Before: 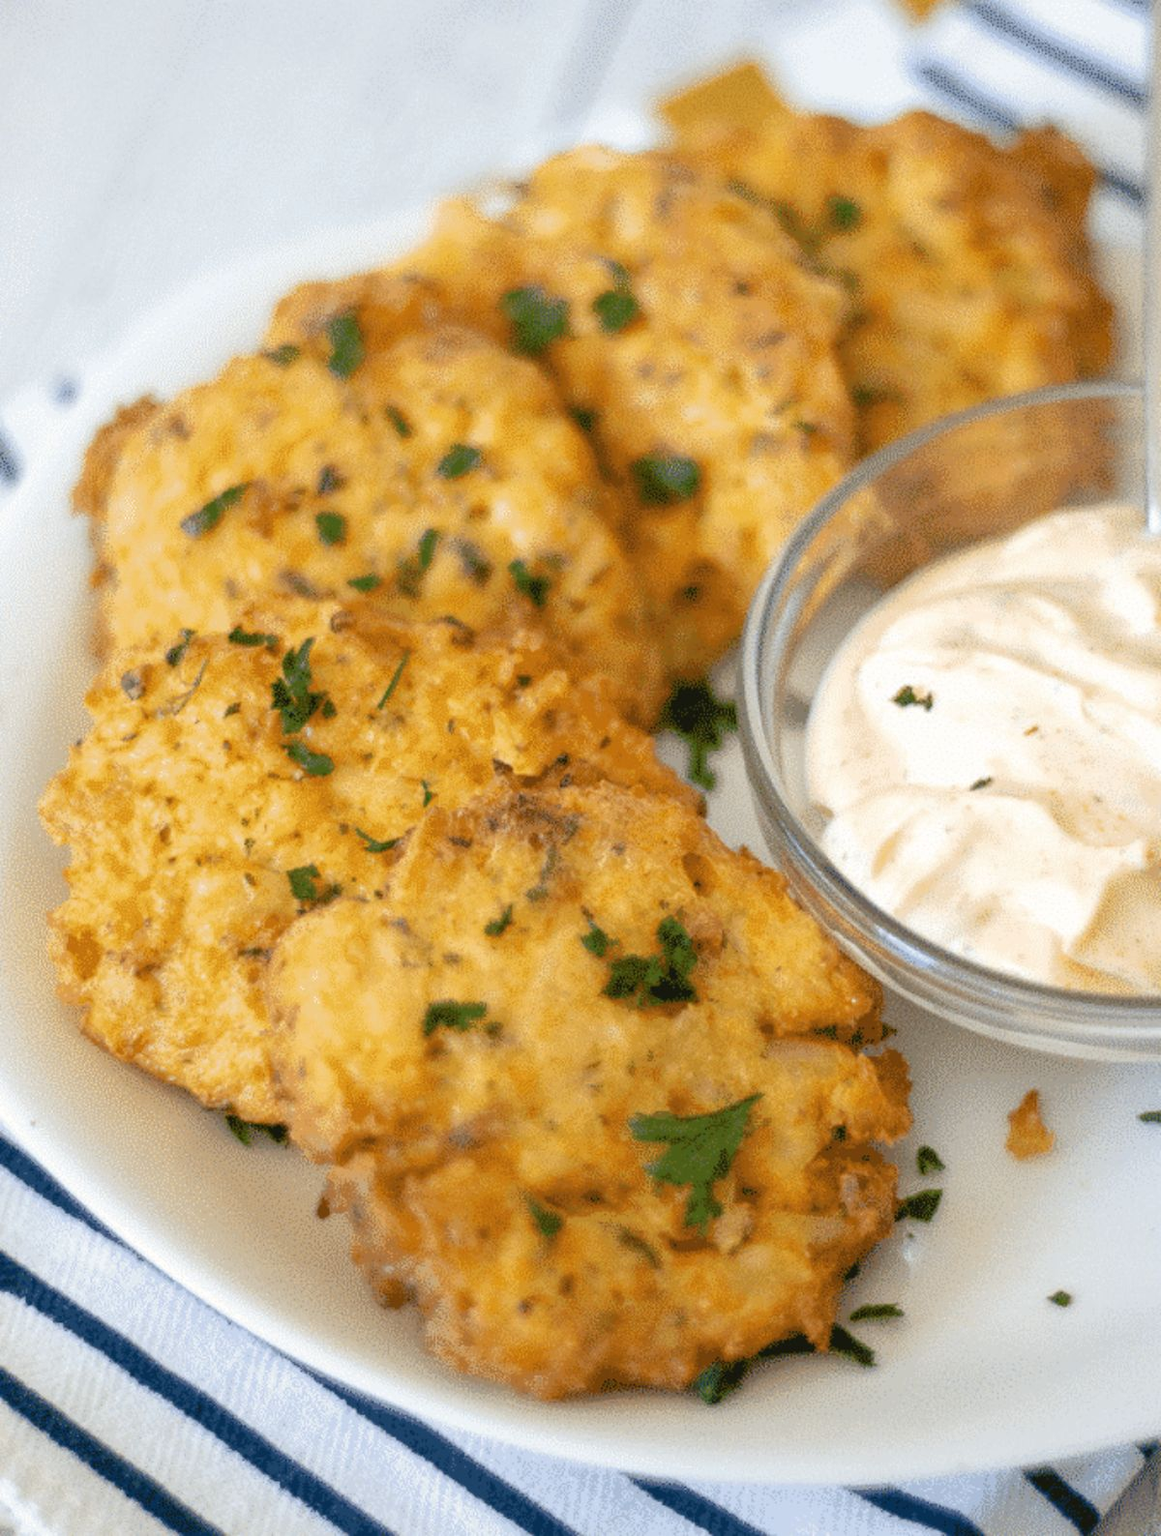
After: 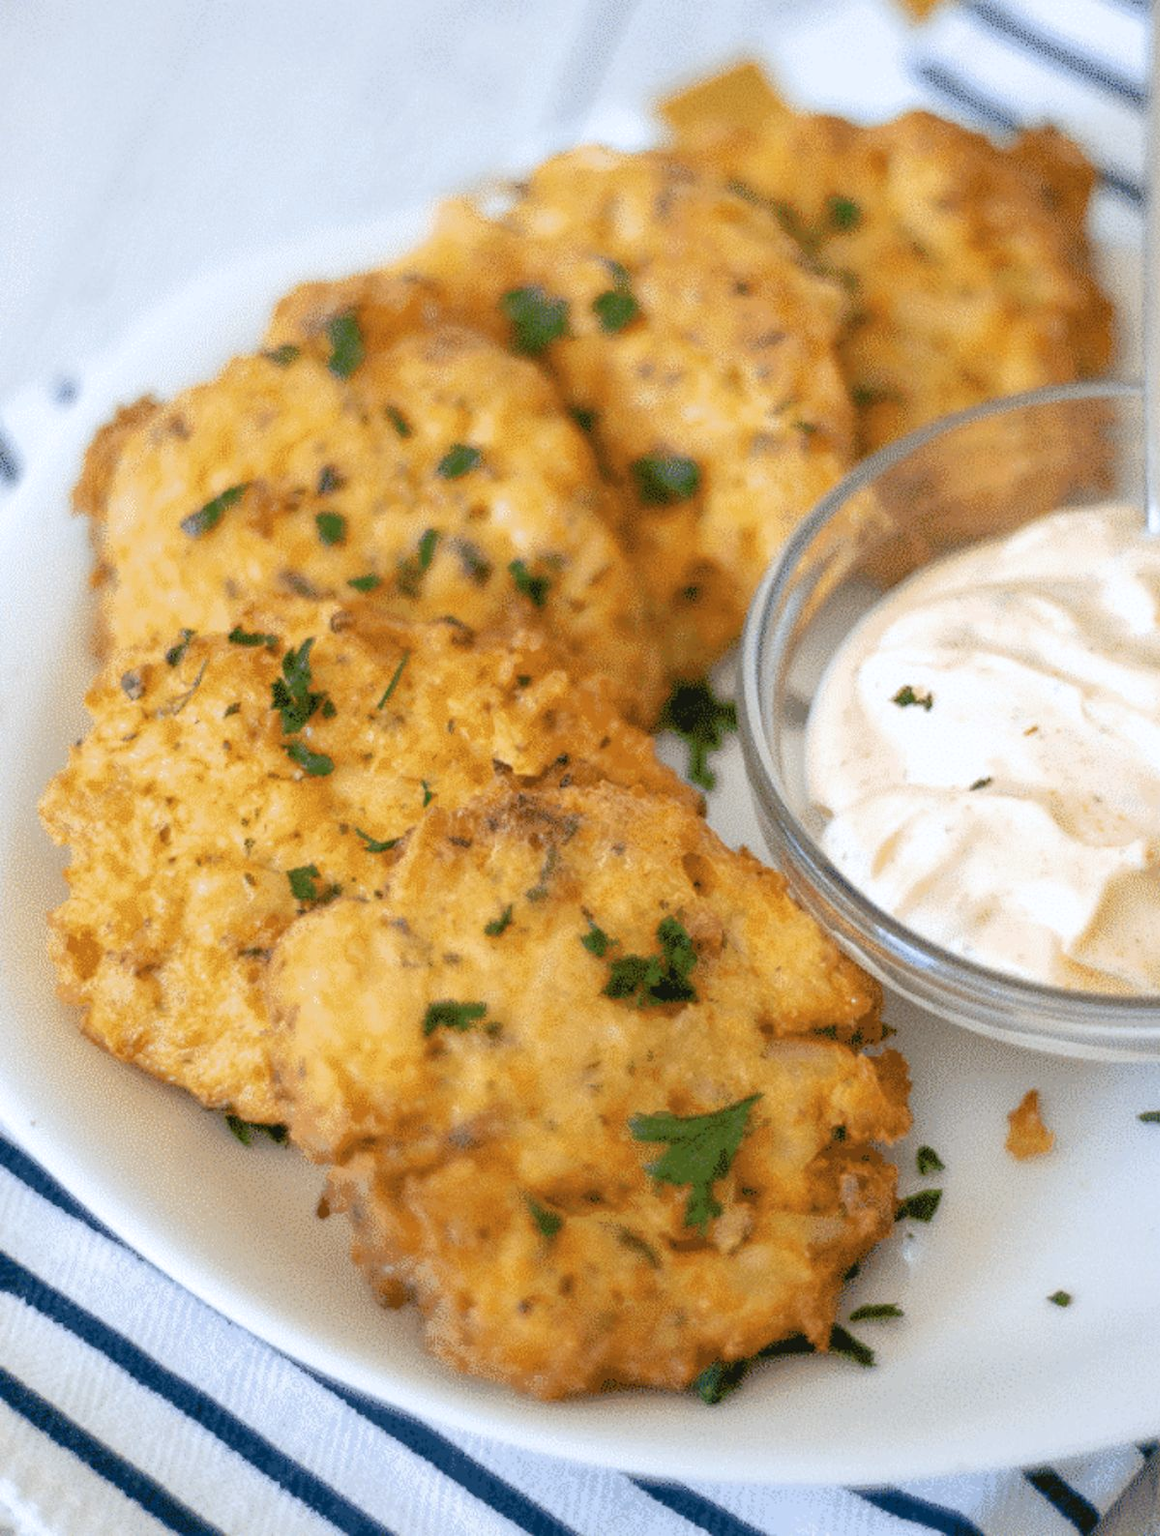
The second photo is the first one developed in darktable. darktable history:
color correction: highlights a* -0.116, highlights b* -5.9, shadows a* -0.15, shadows b* -0.099
